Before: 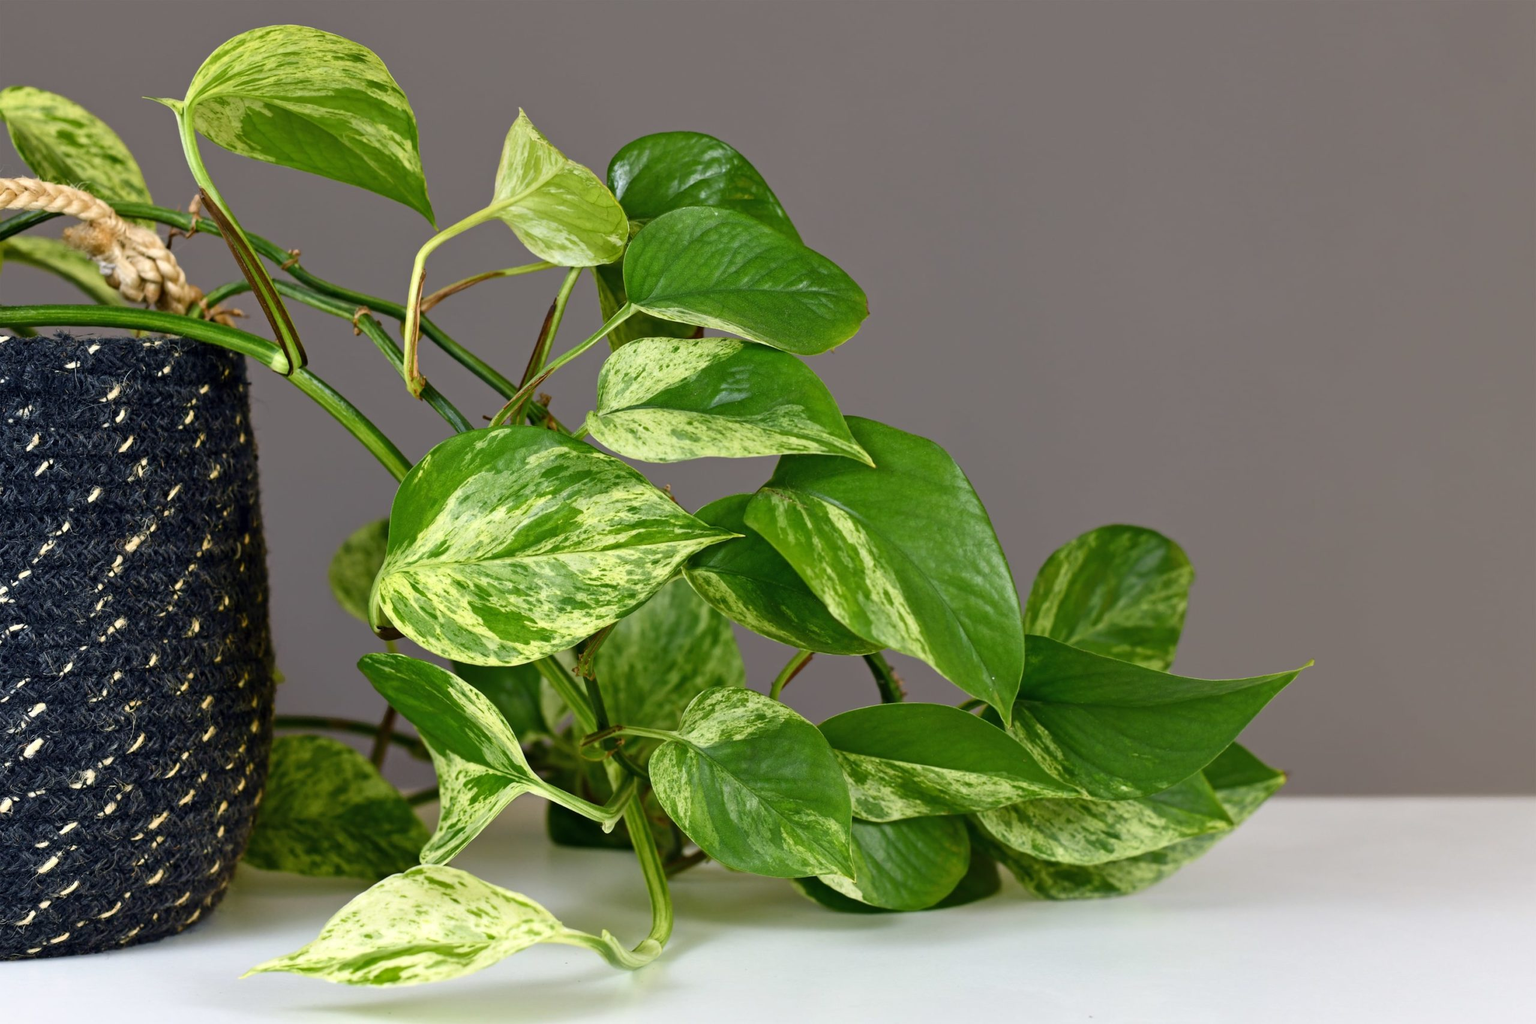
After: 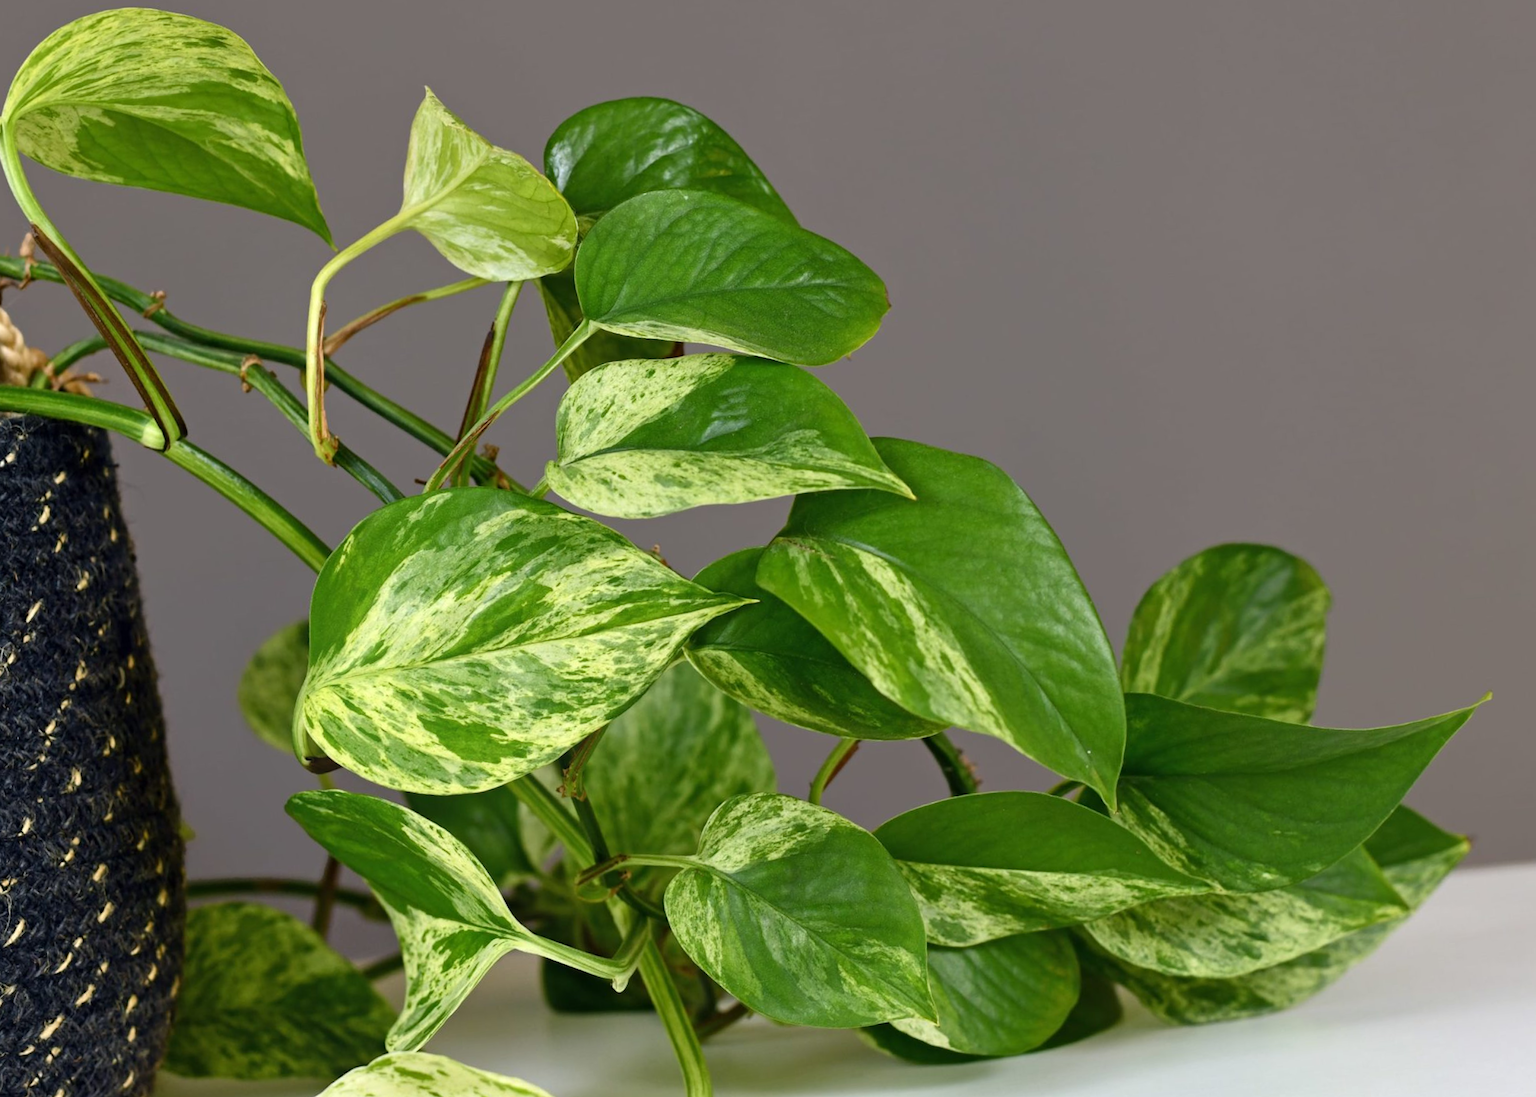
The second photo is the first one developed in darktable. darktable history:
rotate and perspective: rotation -5.2°, automatic cropping off
crop and rotate: left 11.831%, top 11.346%, right 13.429%, bottom 13.899%
bloom: size 13.65%, threshold 98.39%, strength 4.82%
